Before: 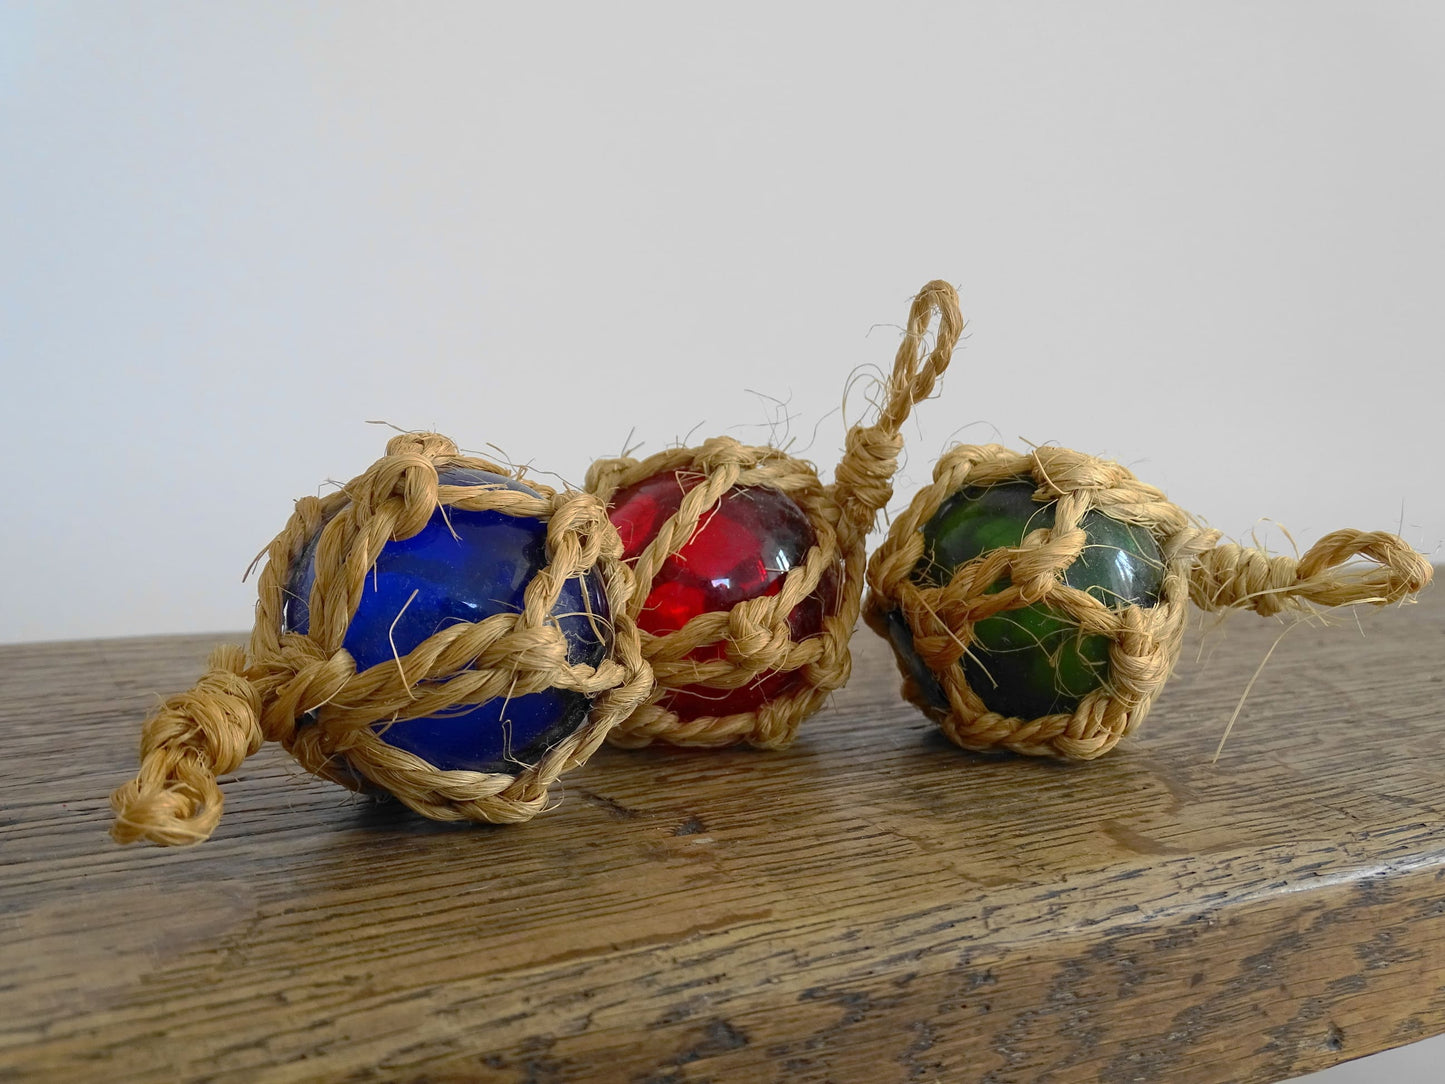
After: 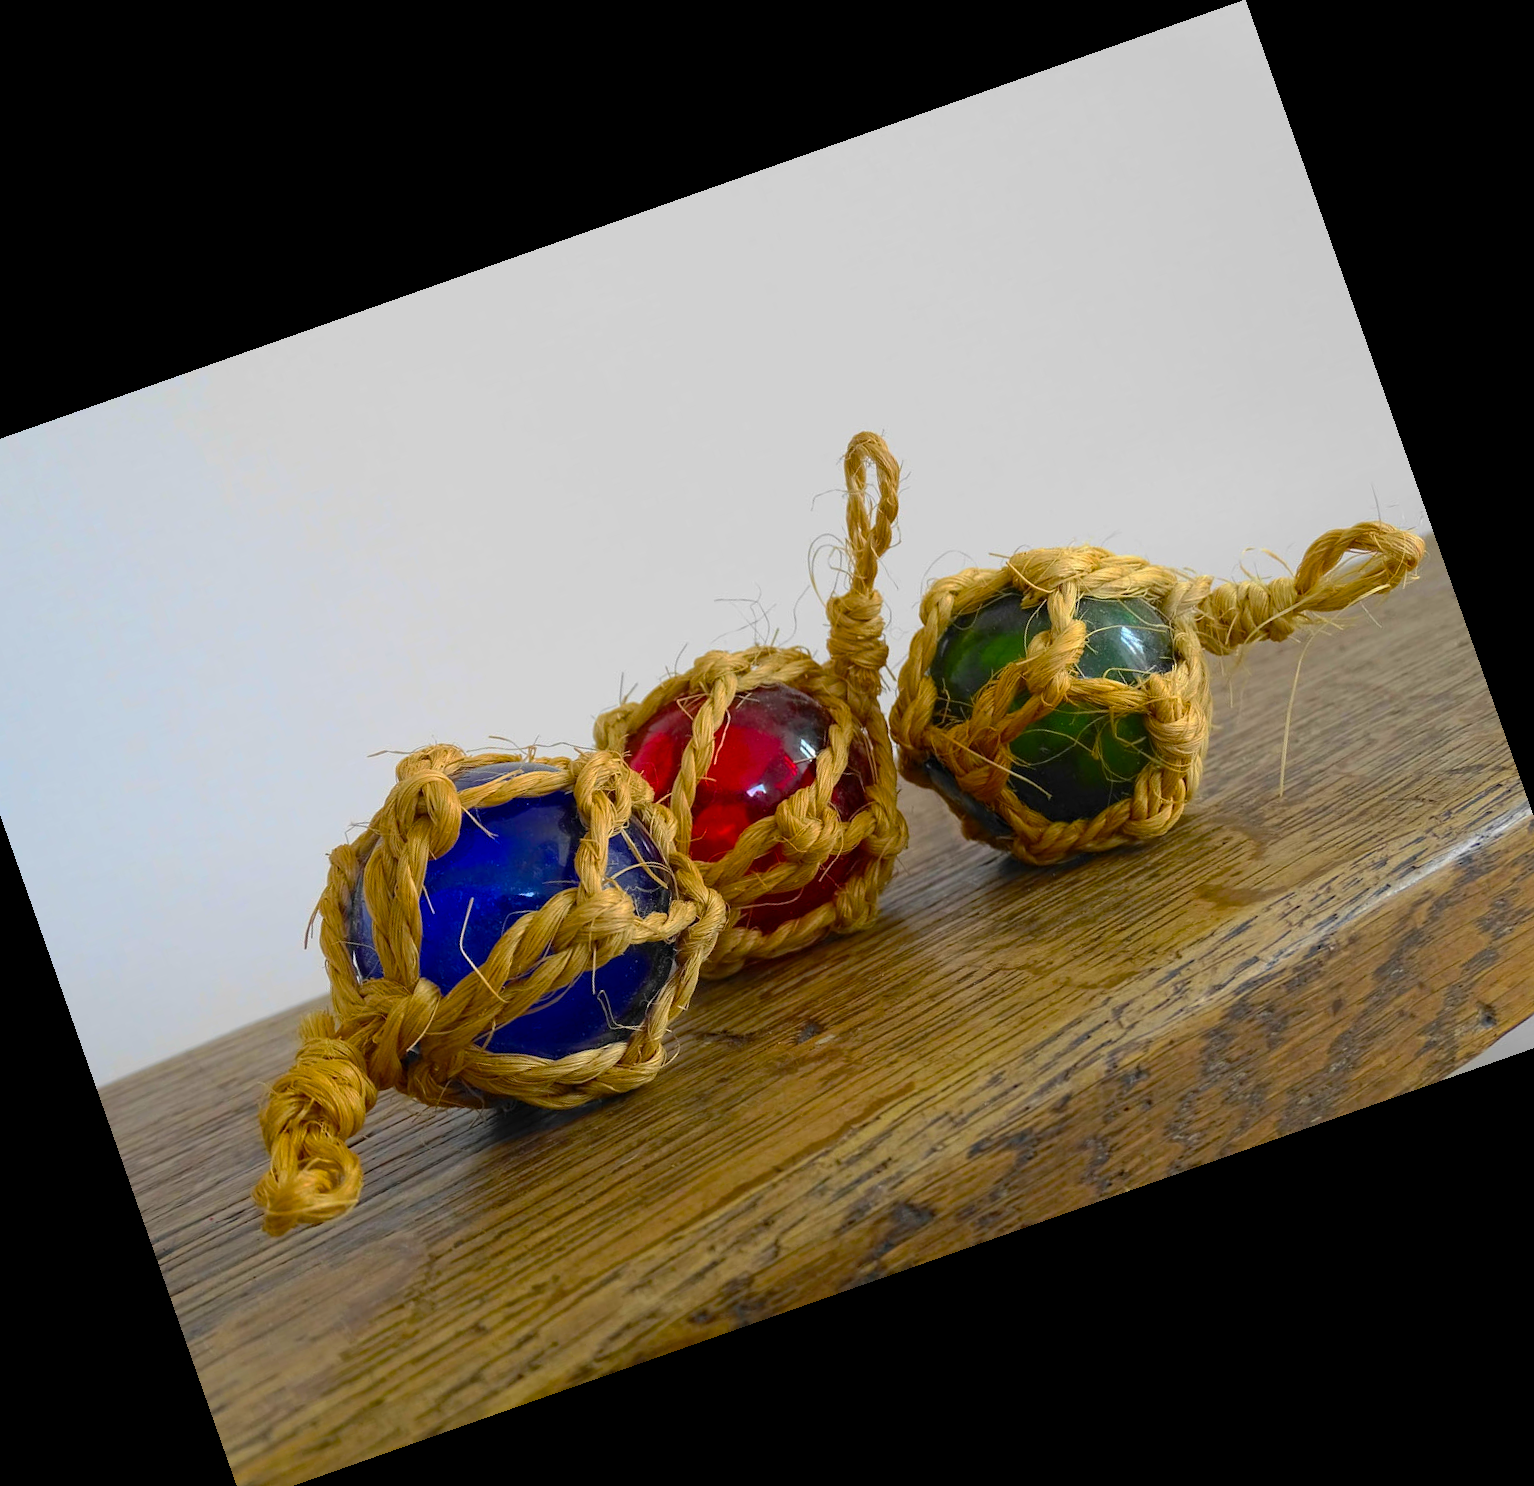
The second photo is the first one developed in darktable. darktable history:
crop and rotate: angle 19.43°, left 6.812%, right 4.125%, bottom 1.087%
color balance rgb: linear chroma grading › global chroma 15%, perceptual saturation grading › global saturation 30%
